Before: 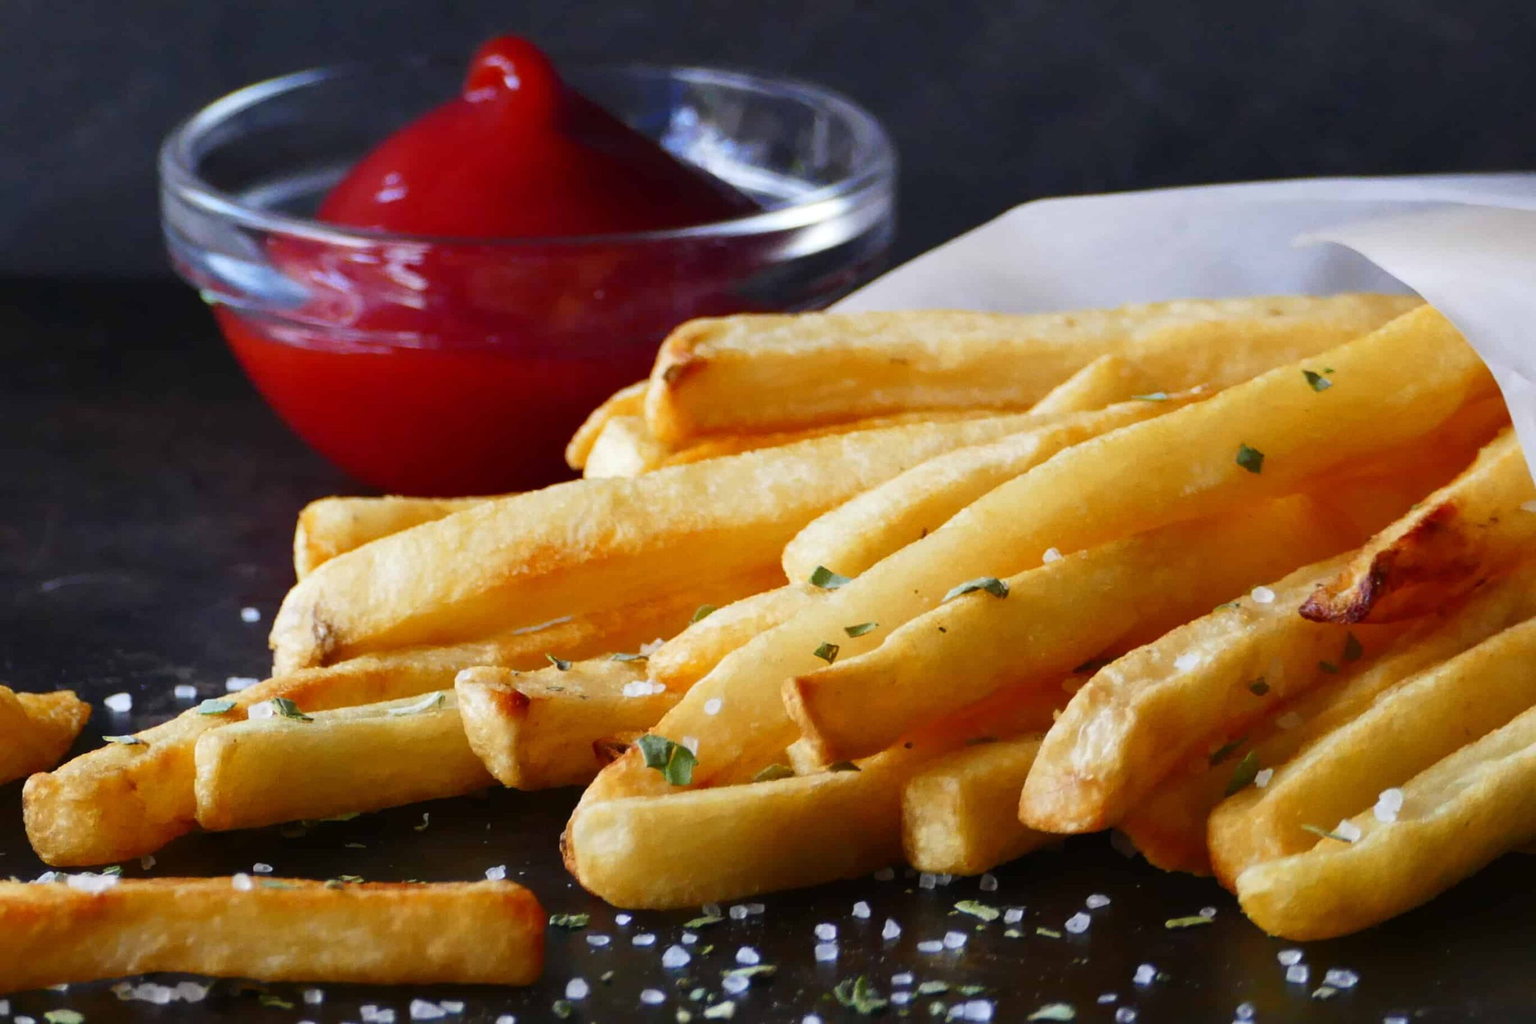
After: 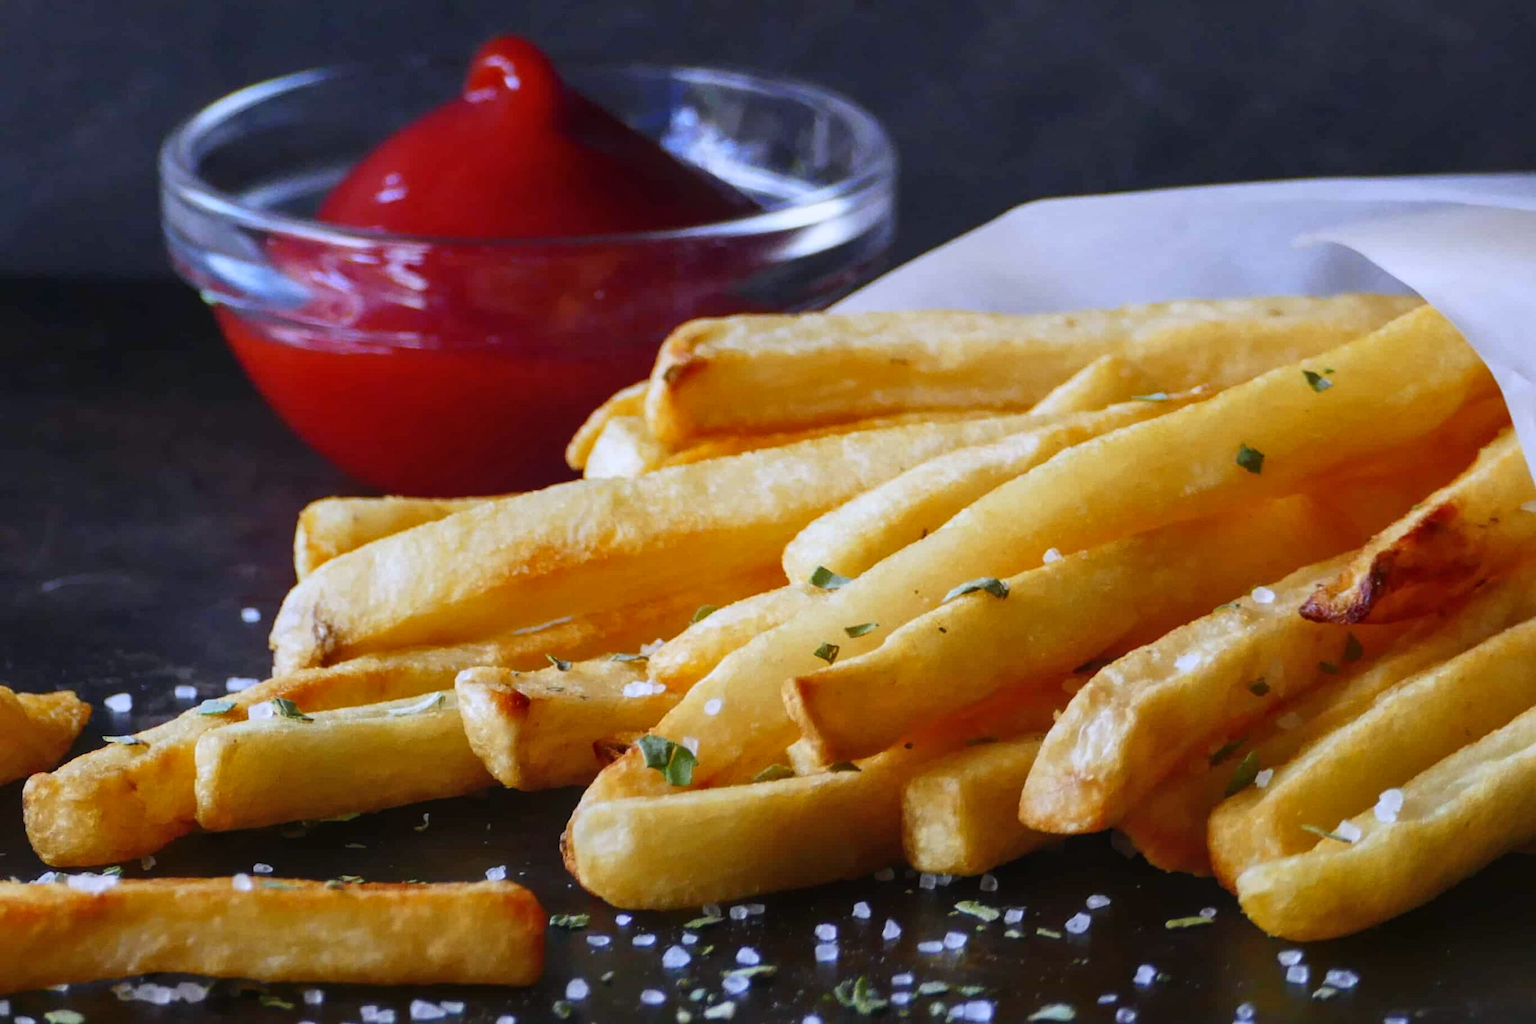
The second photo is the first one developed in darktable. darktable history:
white balance: red 0.967, blue 1.119, emerald 0.756
local contrast: detail 110%
